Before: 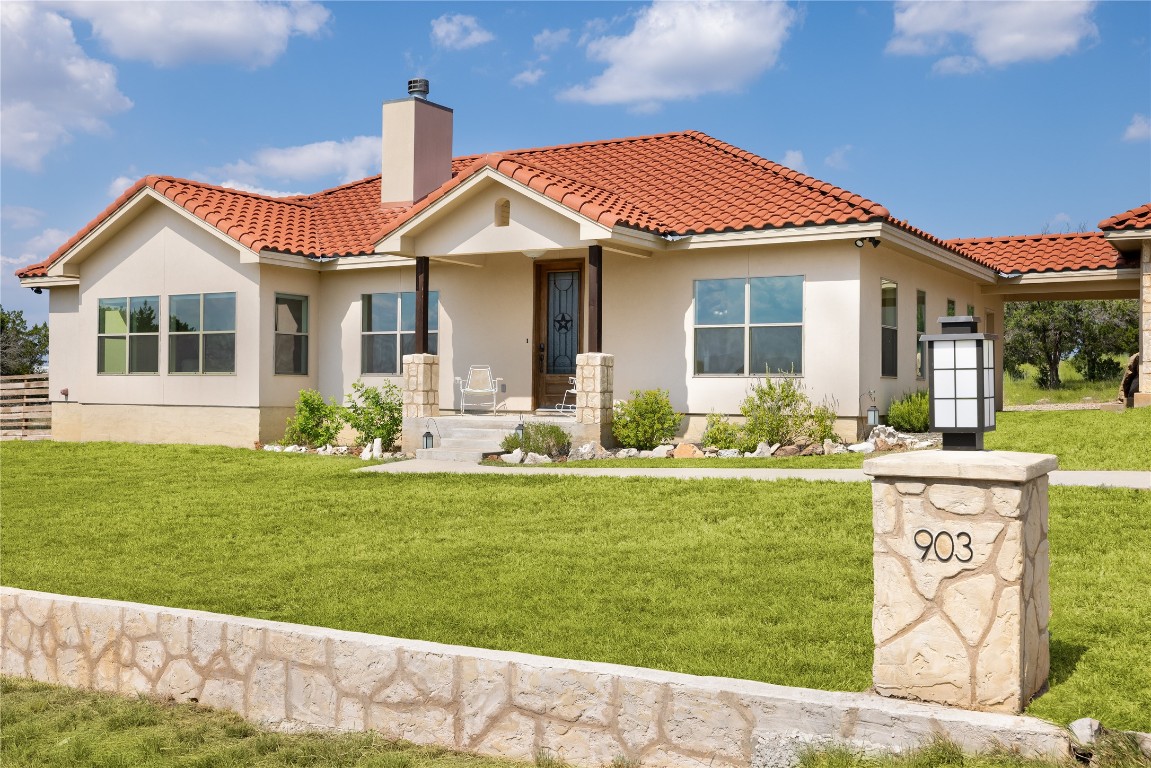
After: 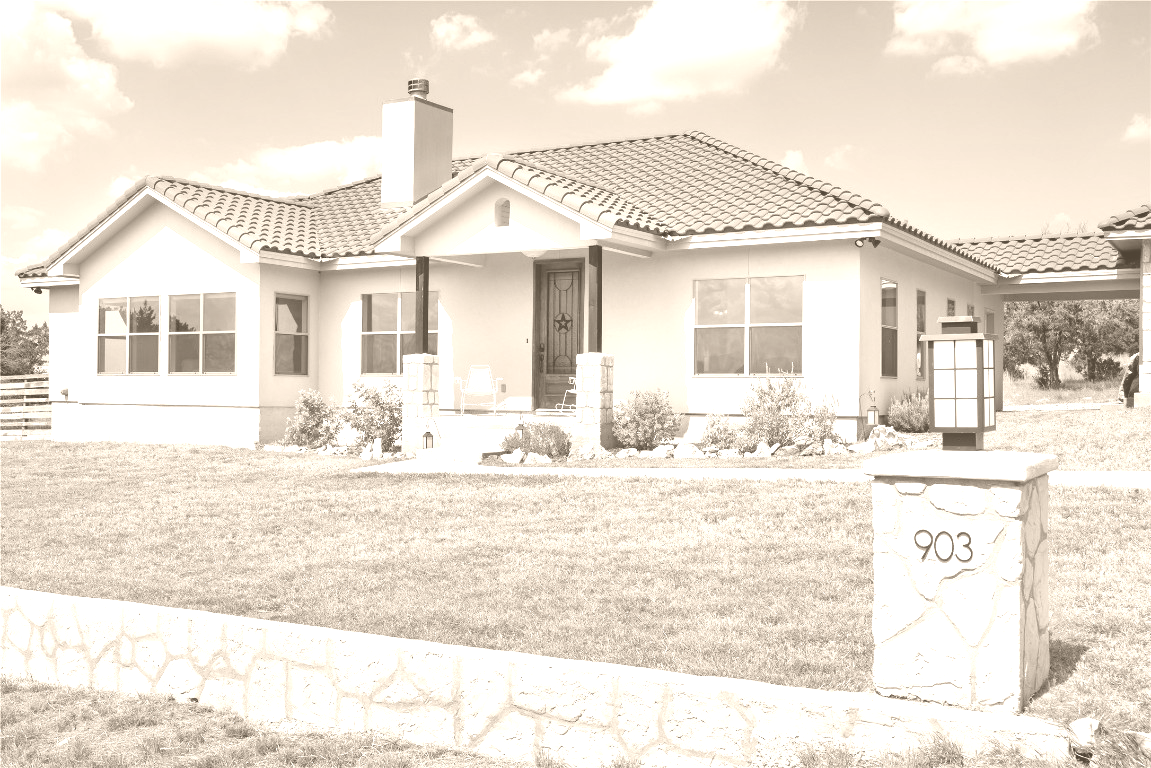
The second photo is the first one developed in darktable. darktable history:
shadows and highlights: shadows 37.27, highlights -28.18, soften with gaussian
colorize: hue 34.49°, saturation 35.33%, source mix 100%, version 1
